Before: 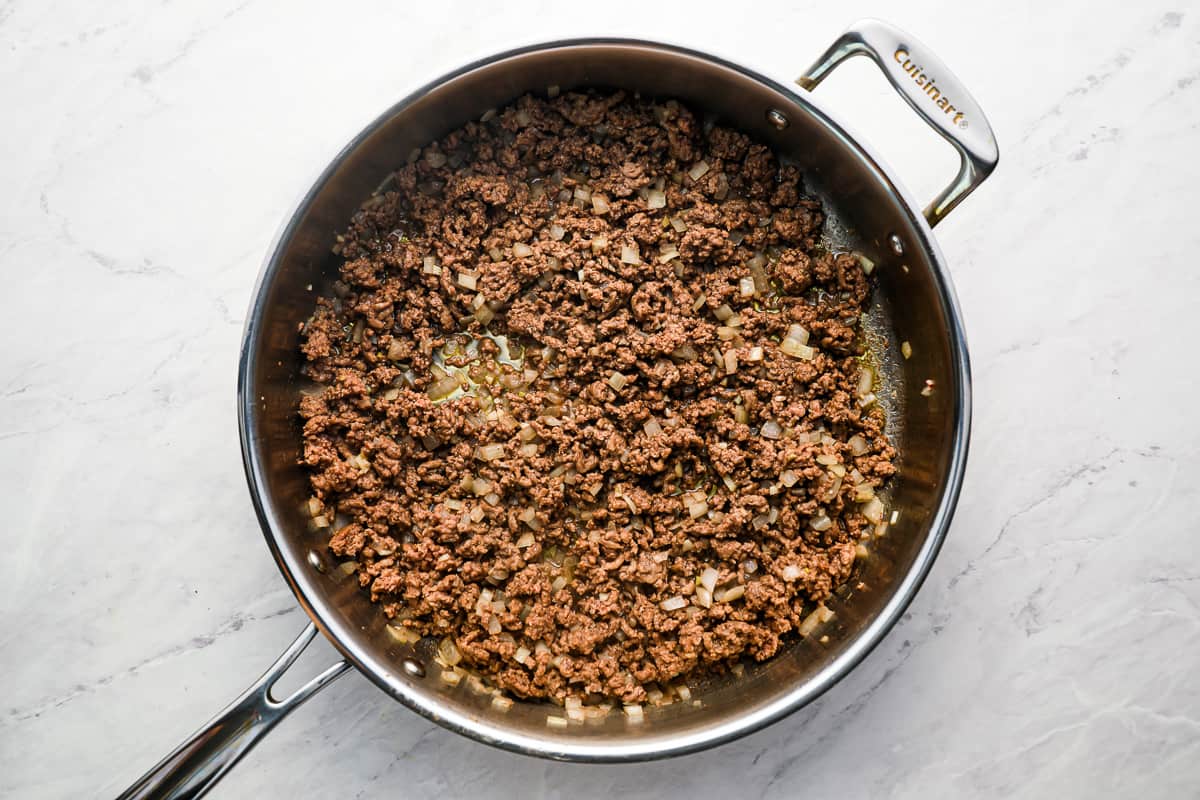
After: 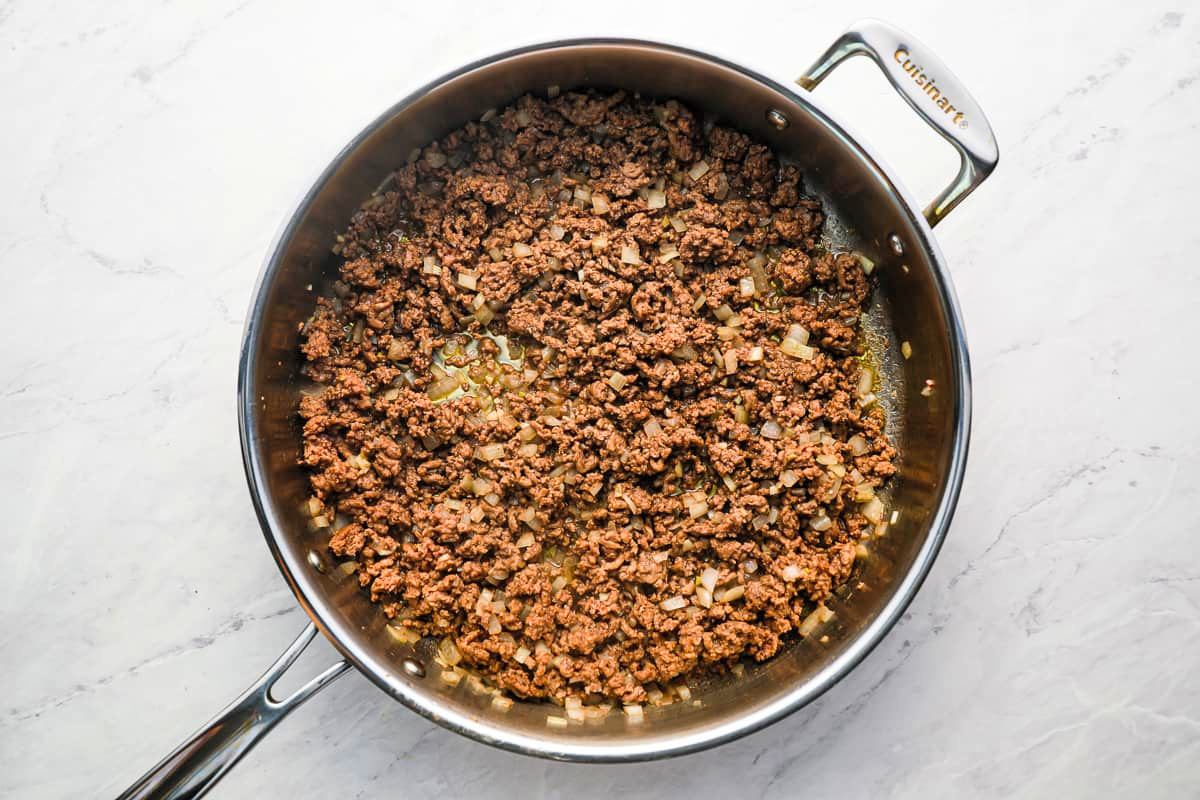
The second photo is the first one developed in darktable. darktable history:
exposure: compensate highlight preservation false
contrast brightness saturation: brightness 0.094, saturation 0.191
